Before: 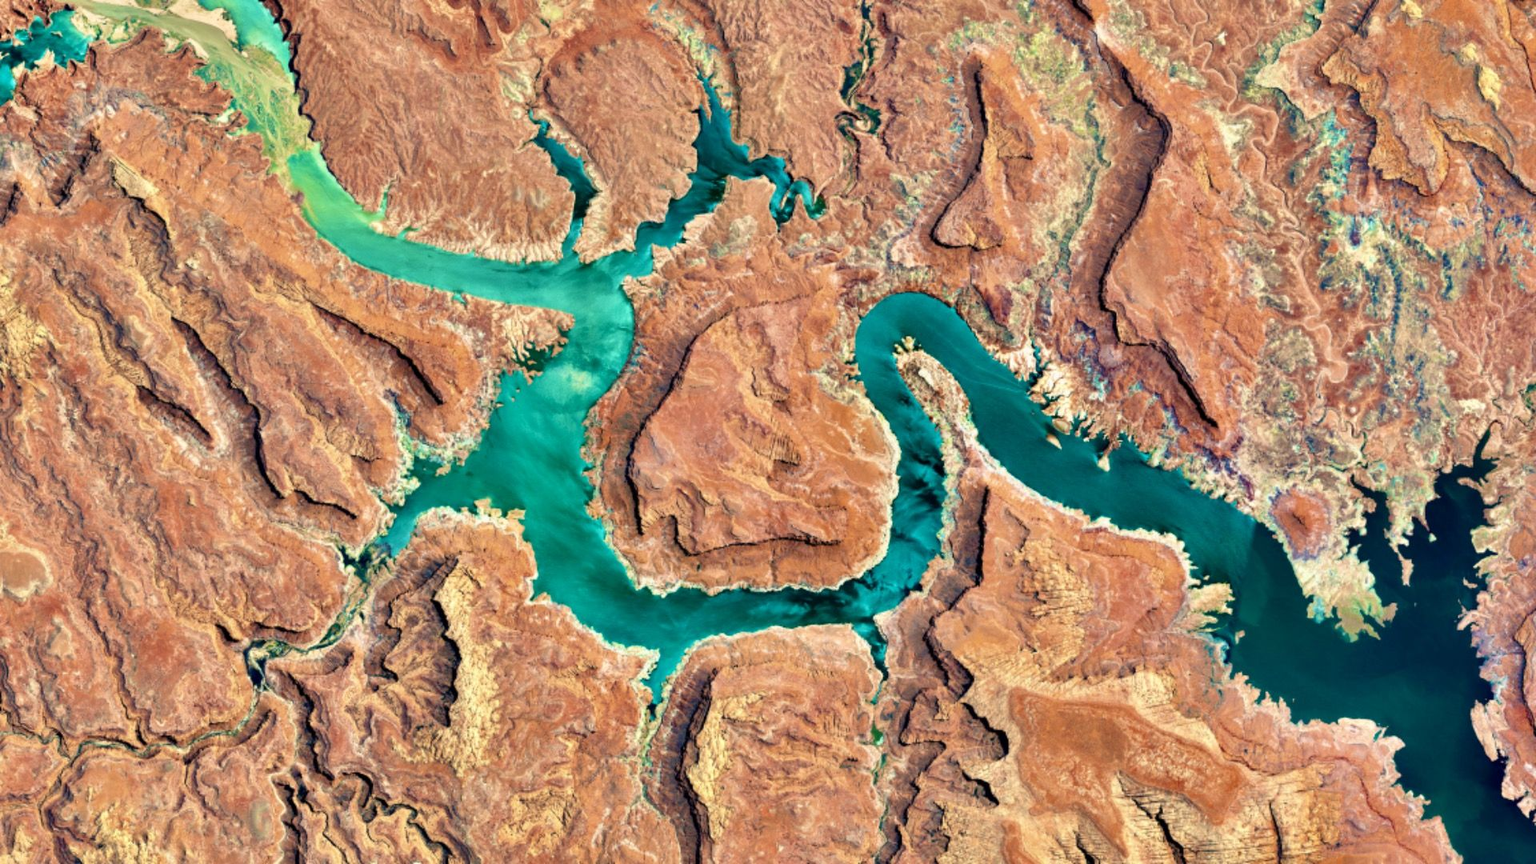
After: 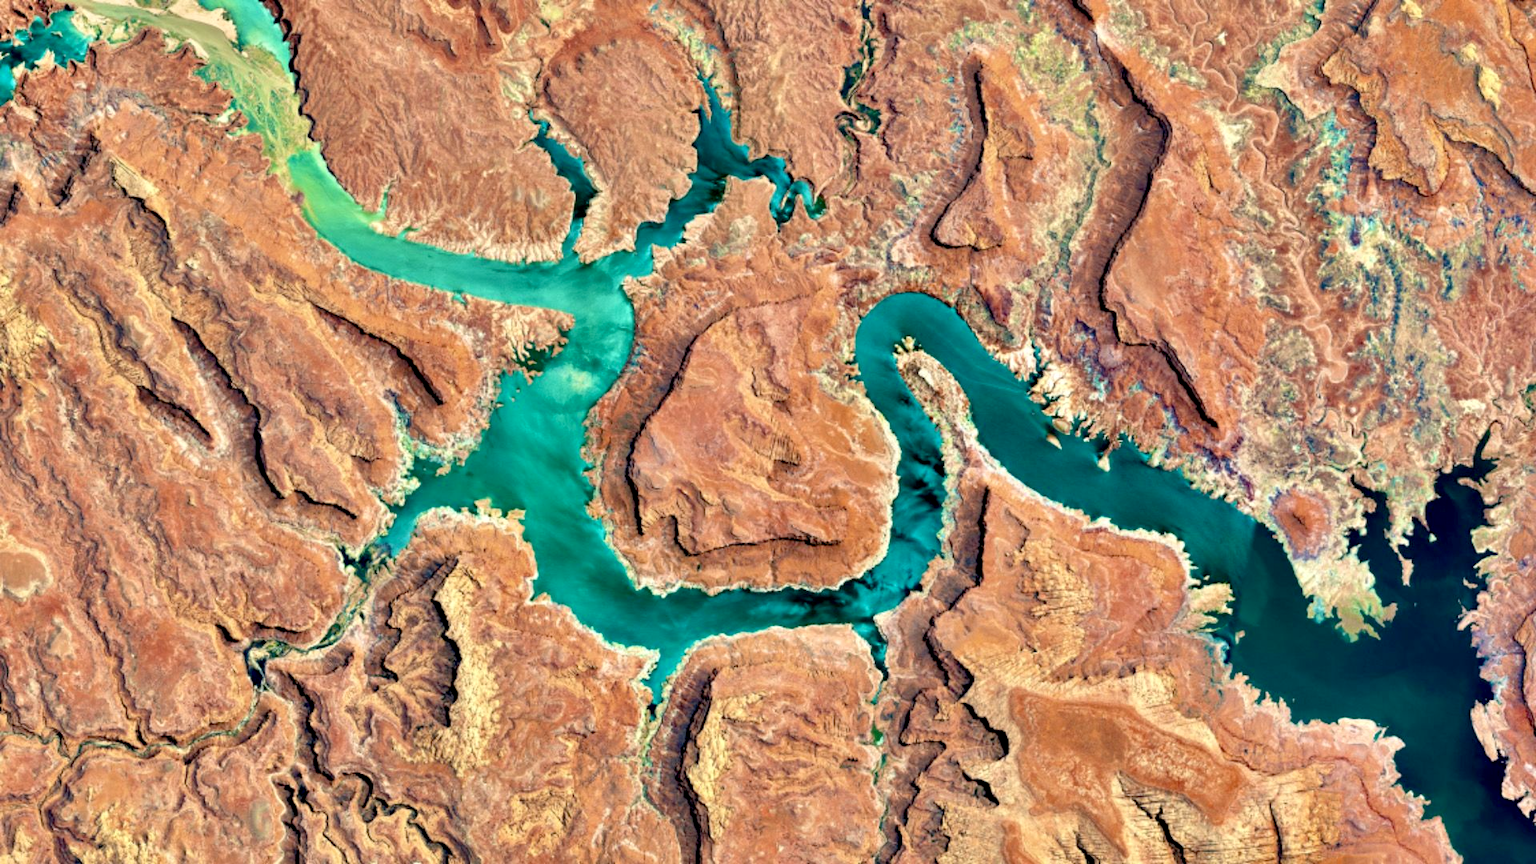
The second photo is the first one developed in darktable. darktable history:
exposure: black level correction 0.008, exposure 0.098 EV, compensate highlight preservation false
